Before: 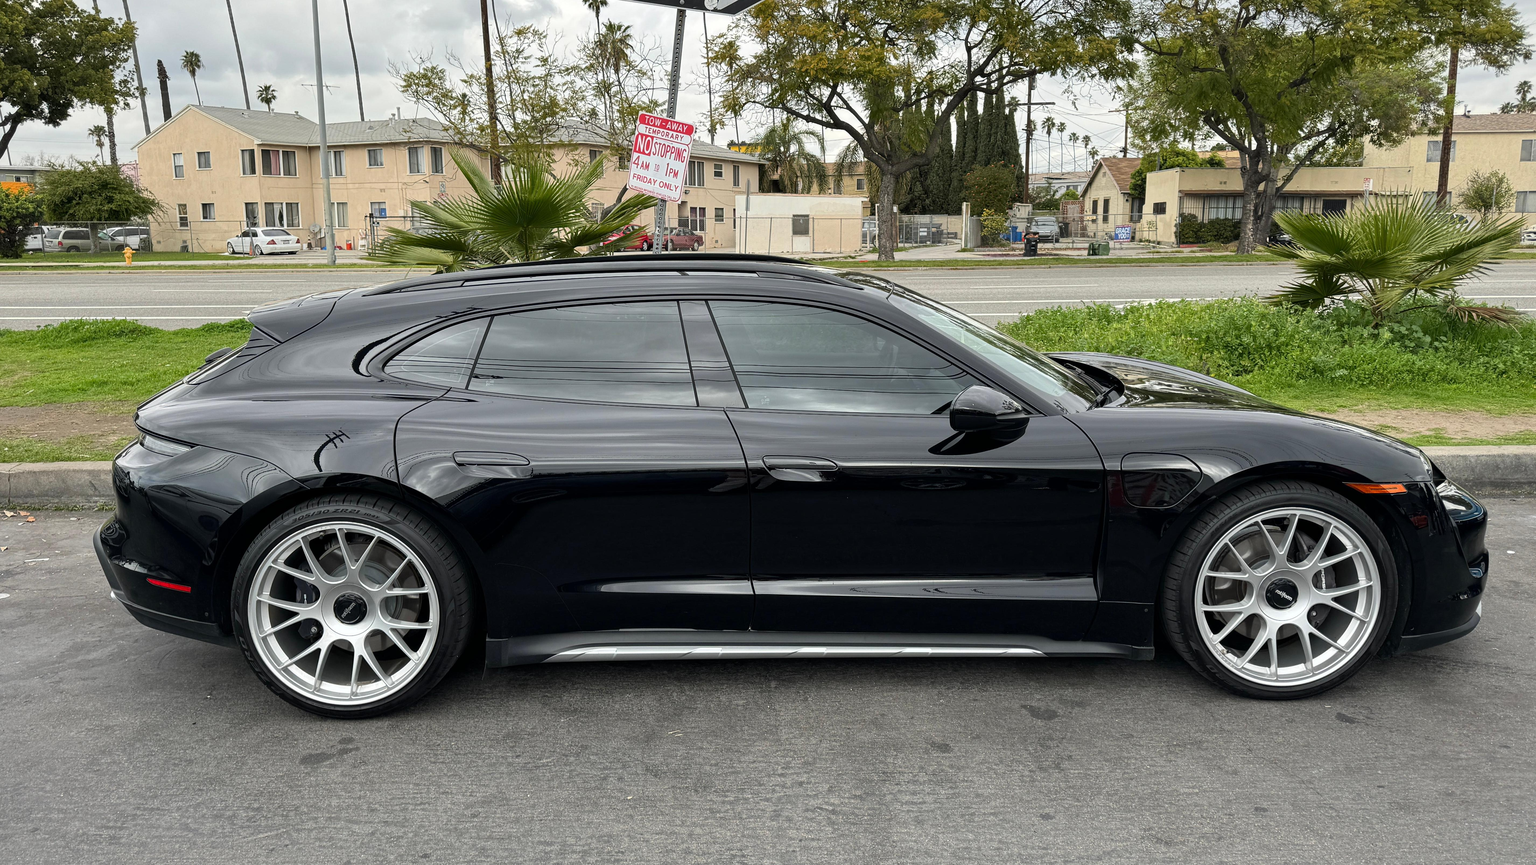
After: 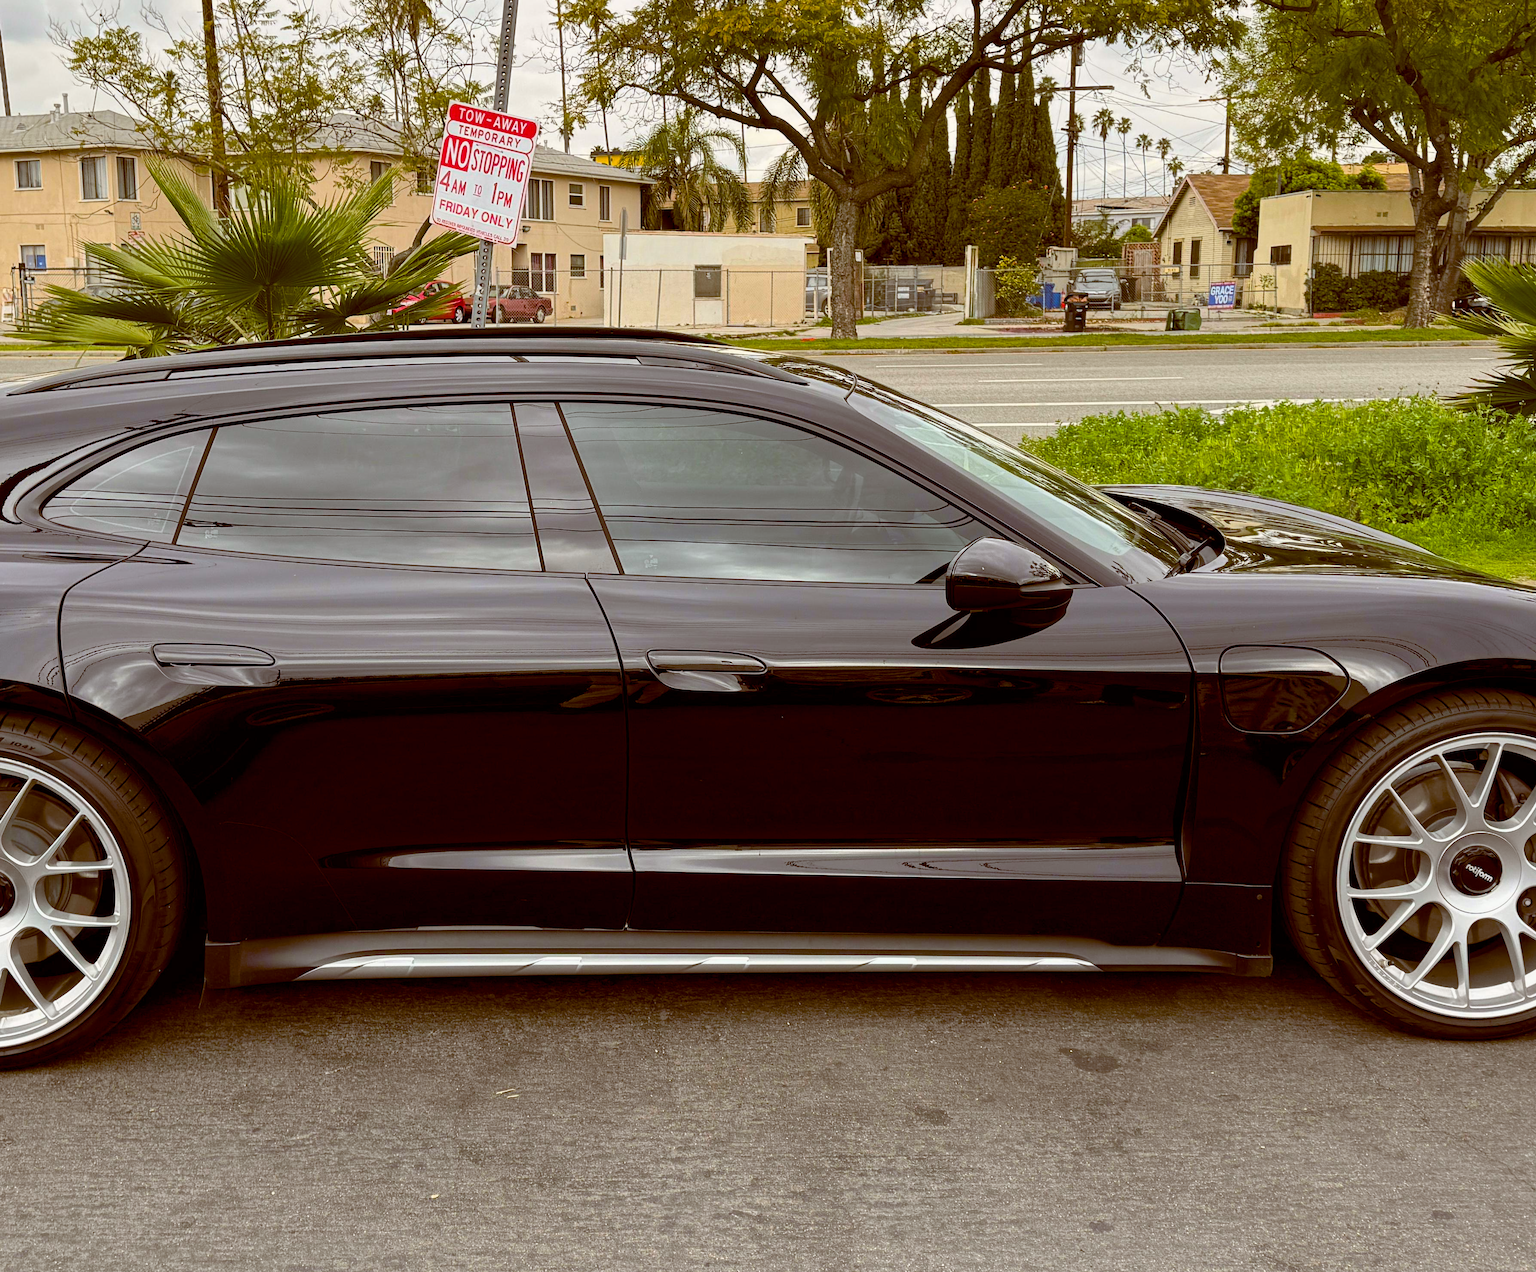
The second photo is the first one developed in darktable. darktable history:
crop and rotate: left 23.293%, top 5.647%, right 14.074%, bottom 2.256%
color balance rgb: global offset › chroma 0.405%, global offset › hue 35.72°, perceptual saturation grading › global saturation 25.325%, perceptual brilliance grading › global brilliance 1.761%, perceptual brilliance grading › highlights -3.536%, global vibrance 22.397%
